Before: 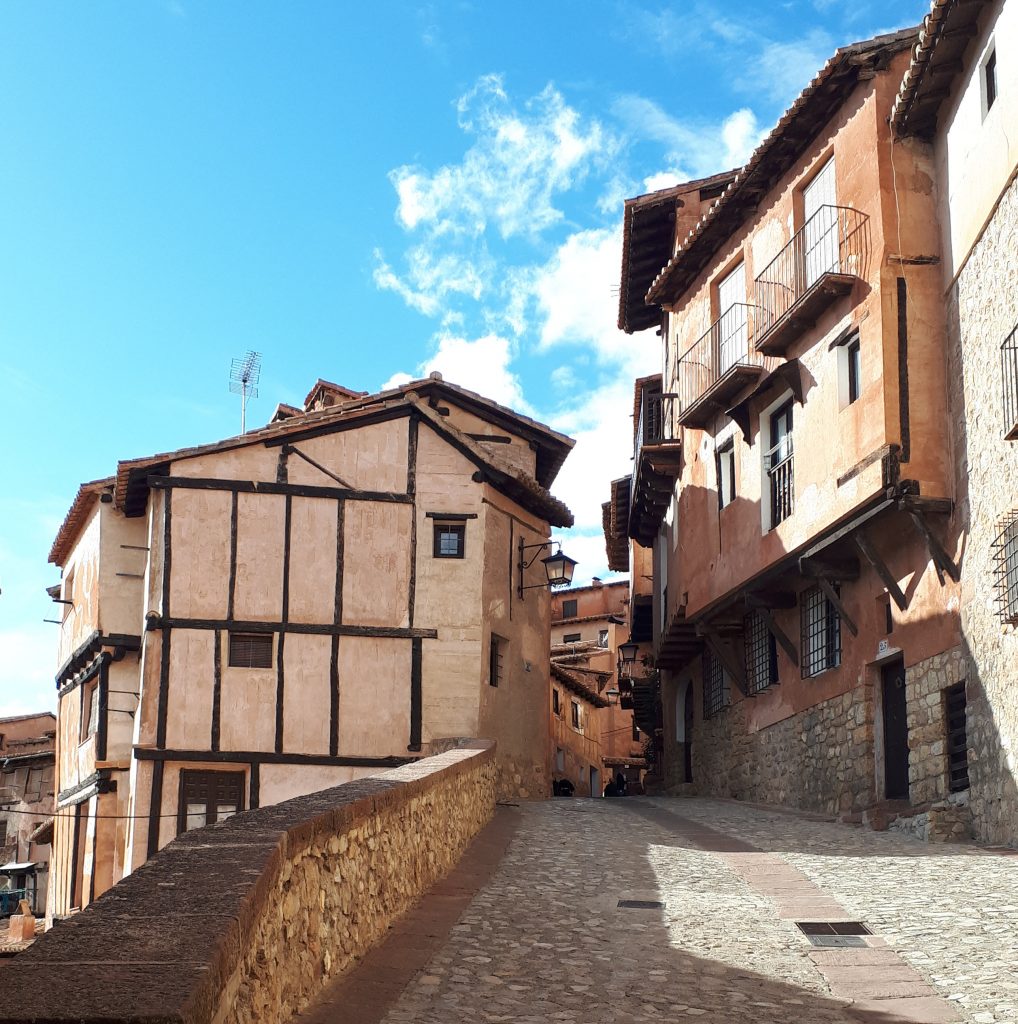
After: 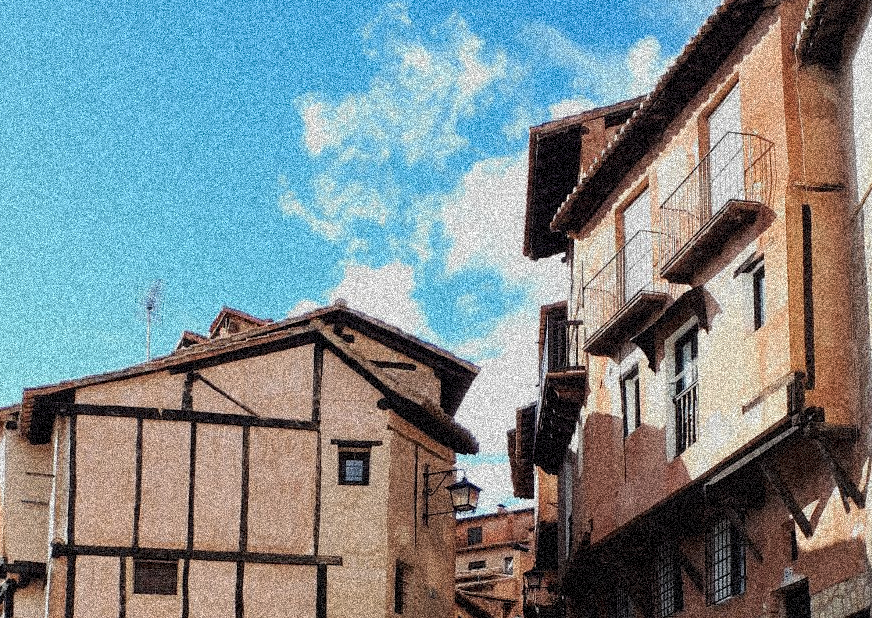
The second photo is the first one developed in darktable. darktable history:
crop and rotate: left 9.345%, top 7.22%, right 4.982%, bottom 32.331%
filmic rgb: black relative exposure -7.82 EV, white relative exposure 4.29 EV, hardness 3.86, color science v6 (2022)
local contrast: mode bilateral grid, contrast 15, coarseness 36, detail 105%, midtone range 0.2
grain: coarseness 3.75 ISO, strength 100%, mid-tones bias 0%
